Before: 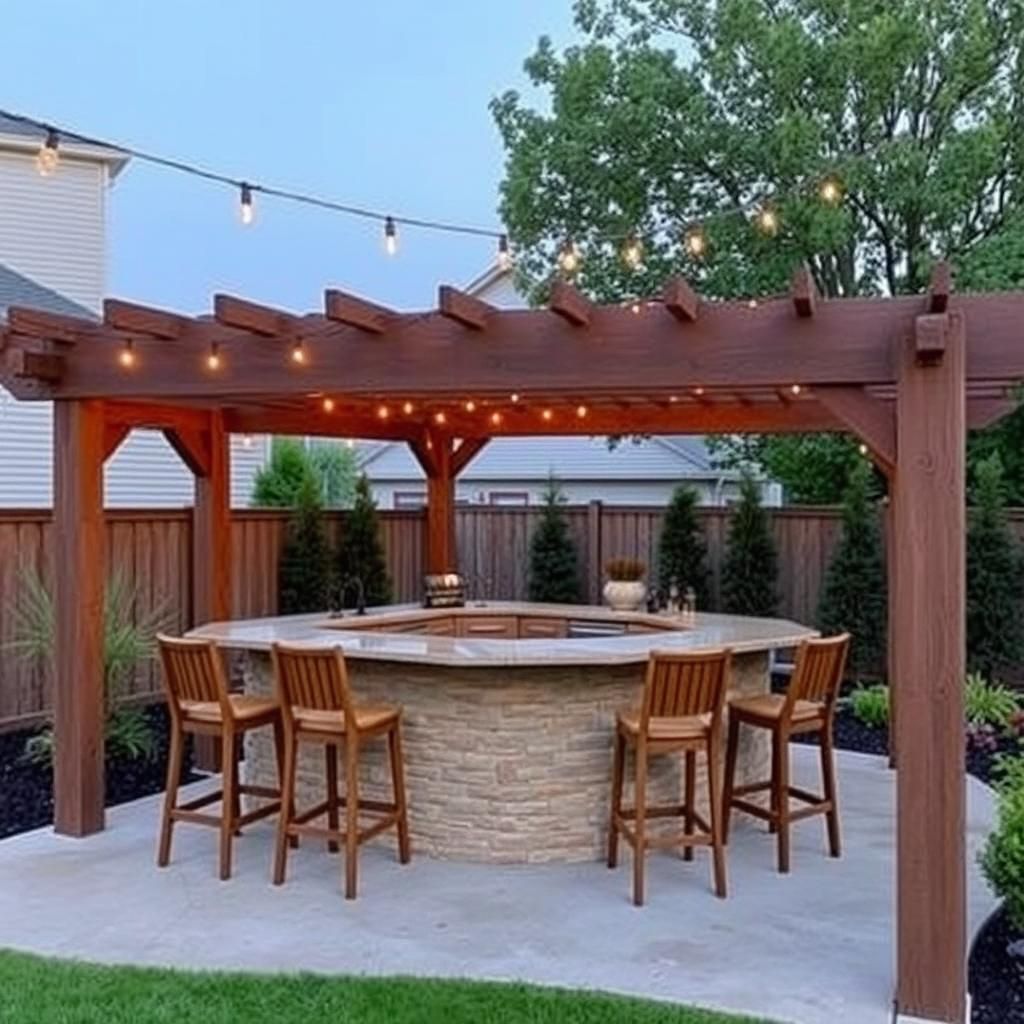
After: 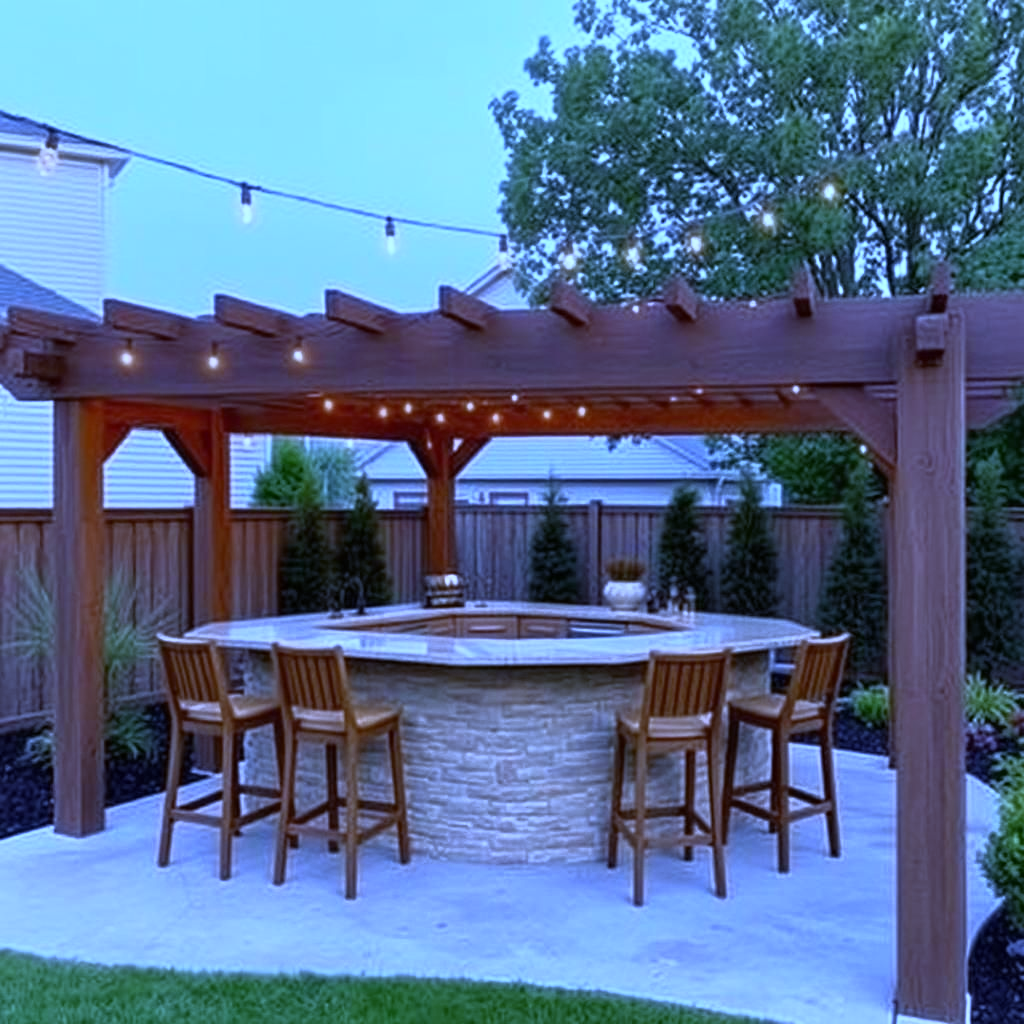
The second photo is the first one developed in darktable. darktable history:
white balance: red 0.766, blue 1.537
base curve: curves: ch0 [(0, 0) (0.257, 0.25) (0.482, 0.586) (0.757, 0.871) (1, 1)]
